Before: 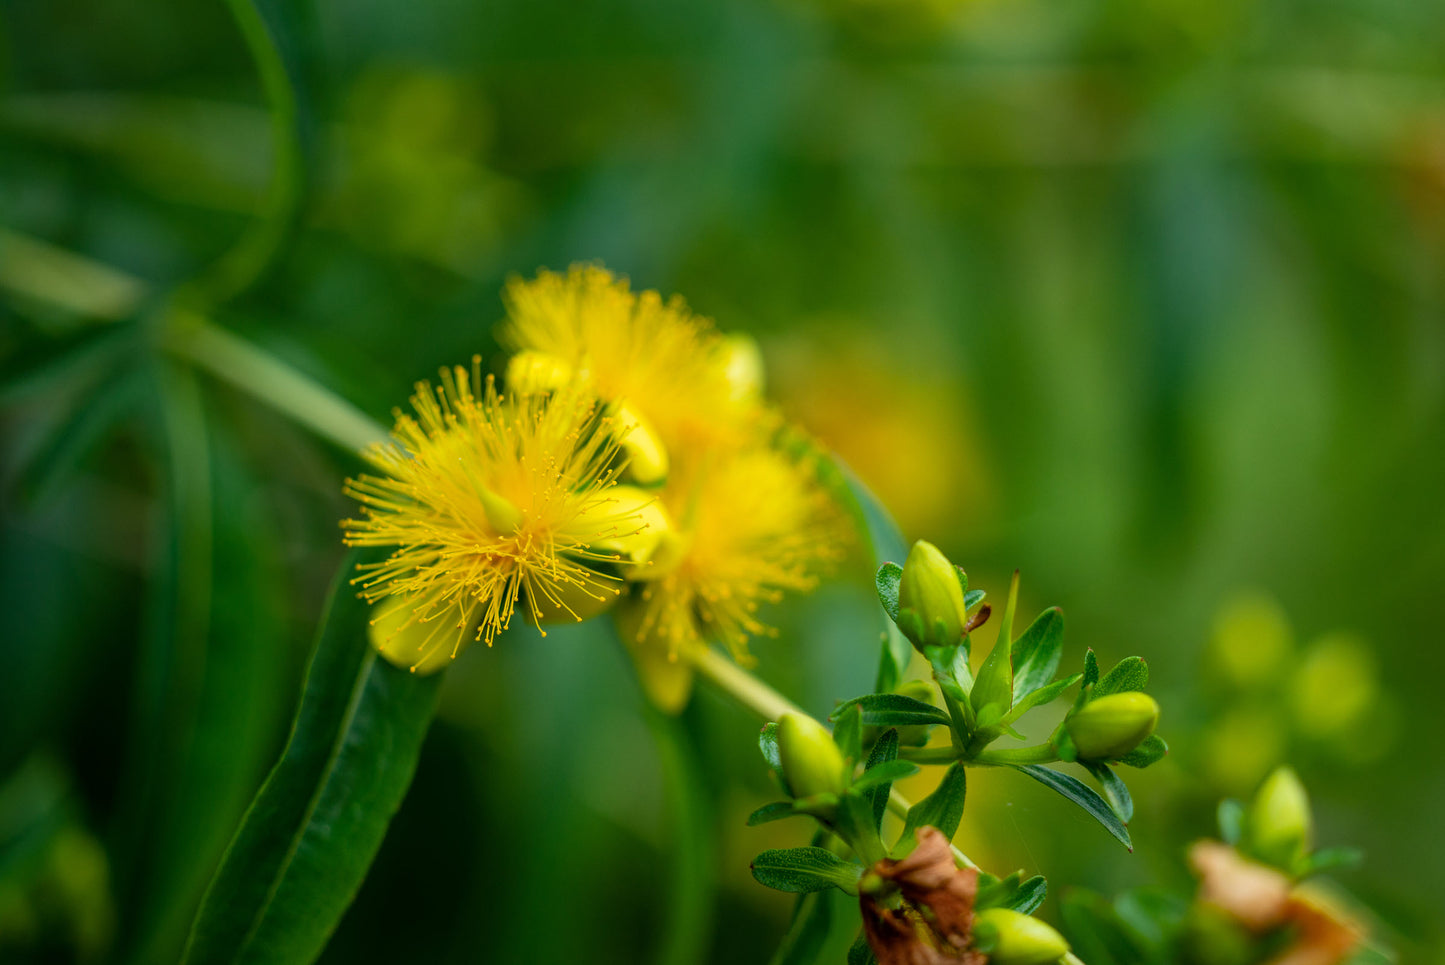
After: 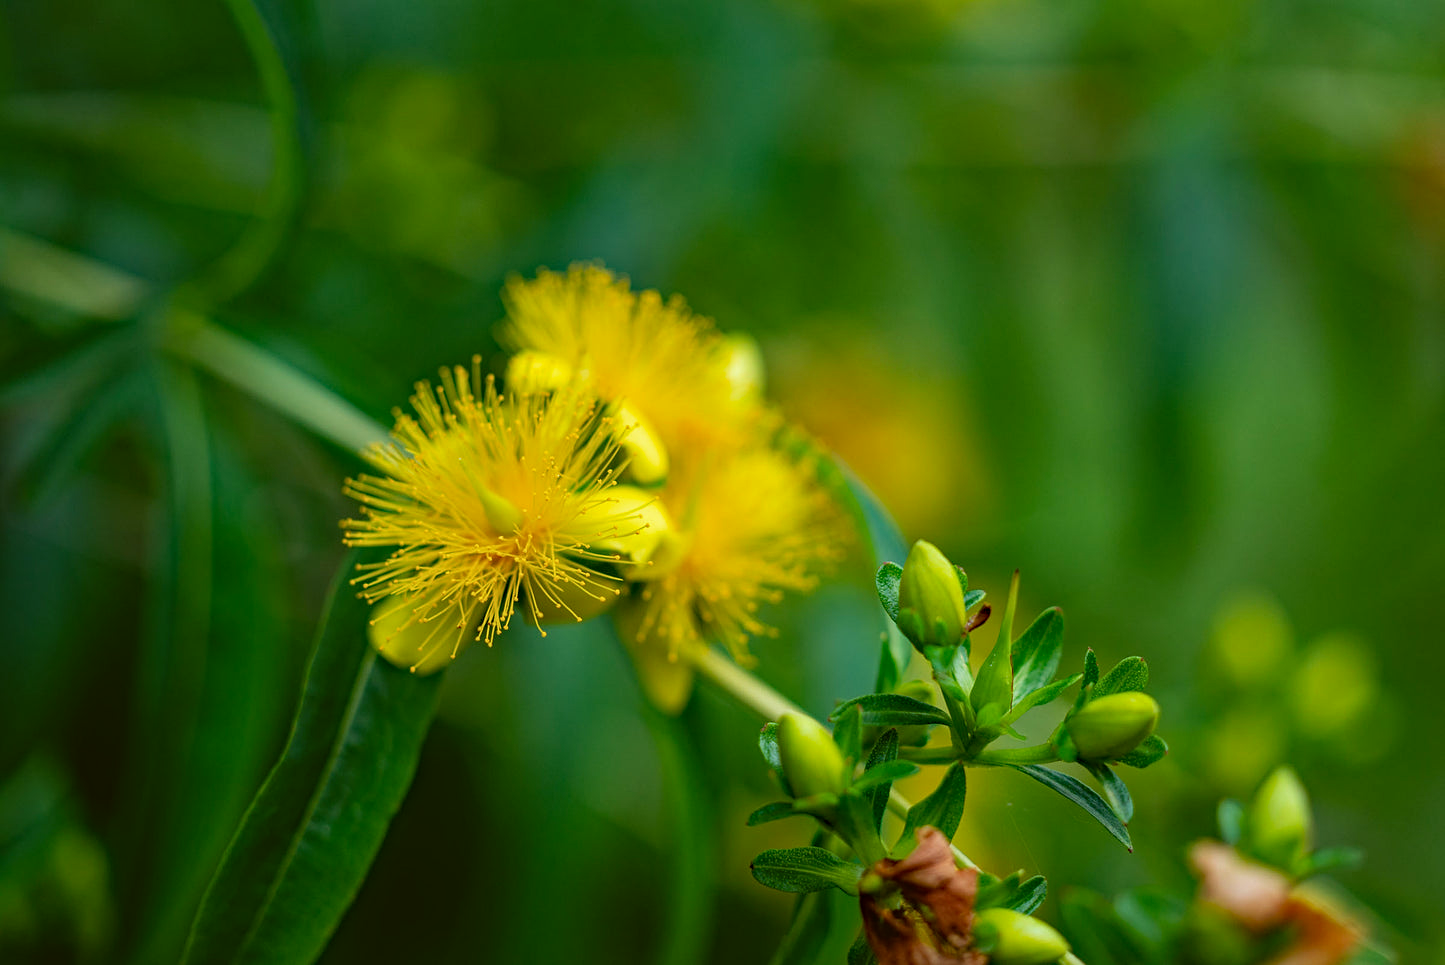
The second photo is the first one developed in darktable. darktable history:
haze removal: strength 0.29, distance 0.25, compatibility mode true, adaptive false
sharpen: amount 0.2
color balance: lift [1.004, 1.002, 1.002, 0.998], gamma [1, 1.007, 1.002, 0.993], gain [1, 0.977, 1.013, 1.023], contrast -3.64%
